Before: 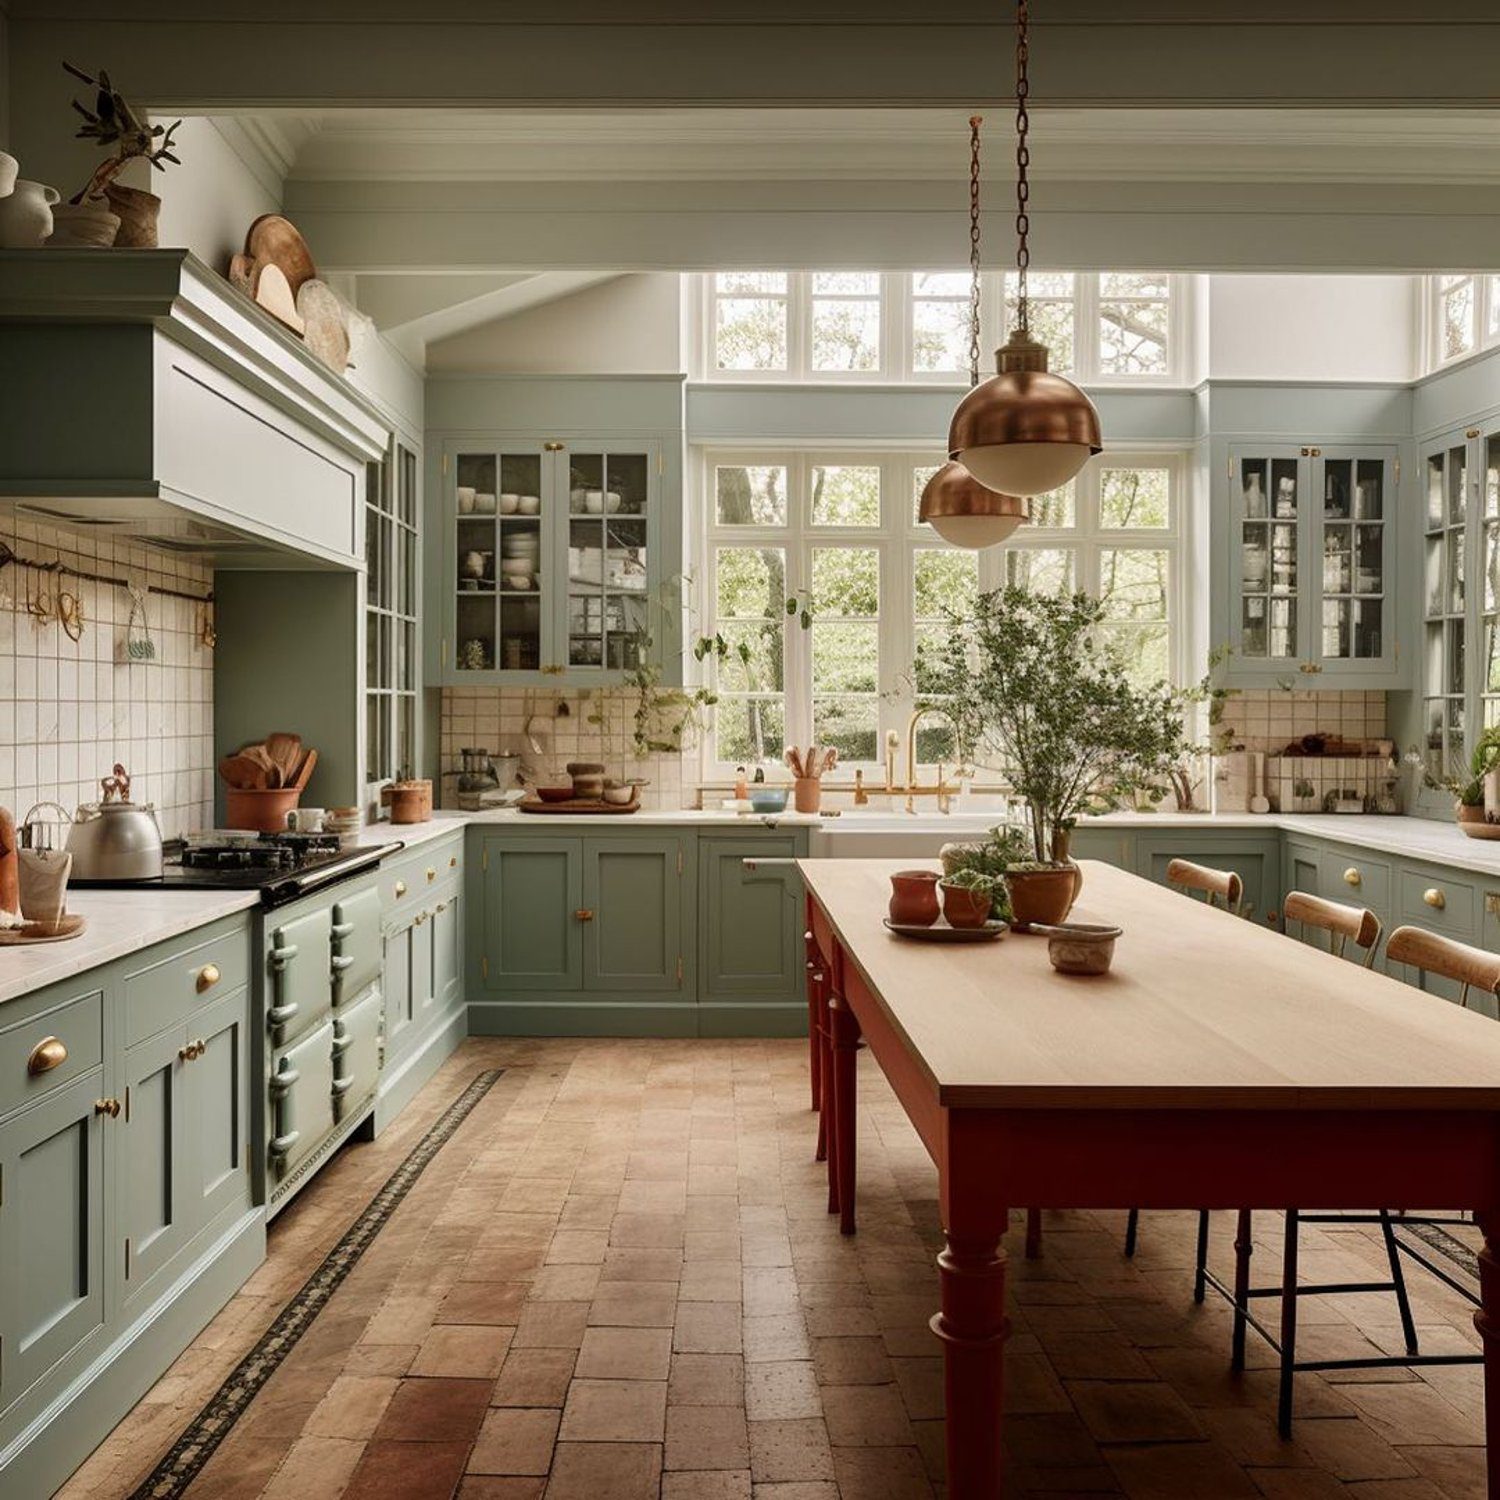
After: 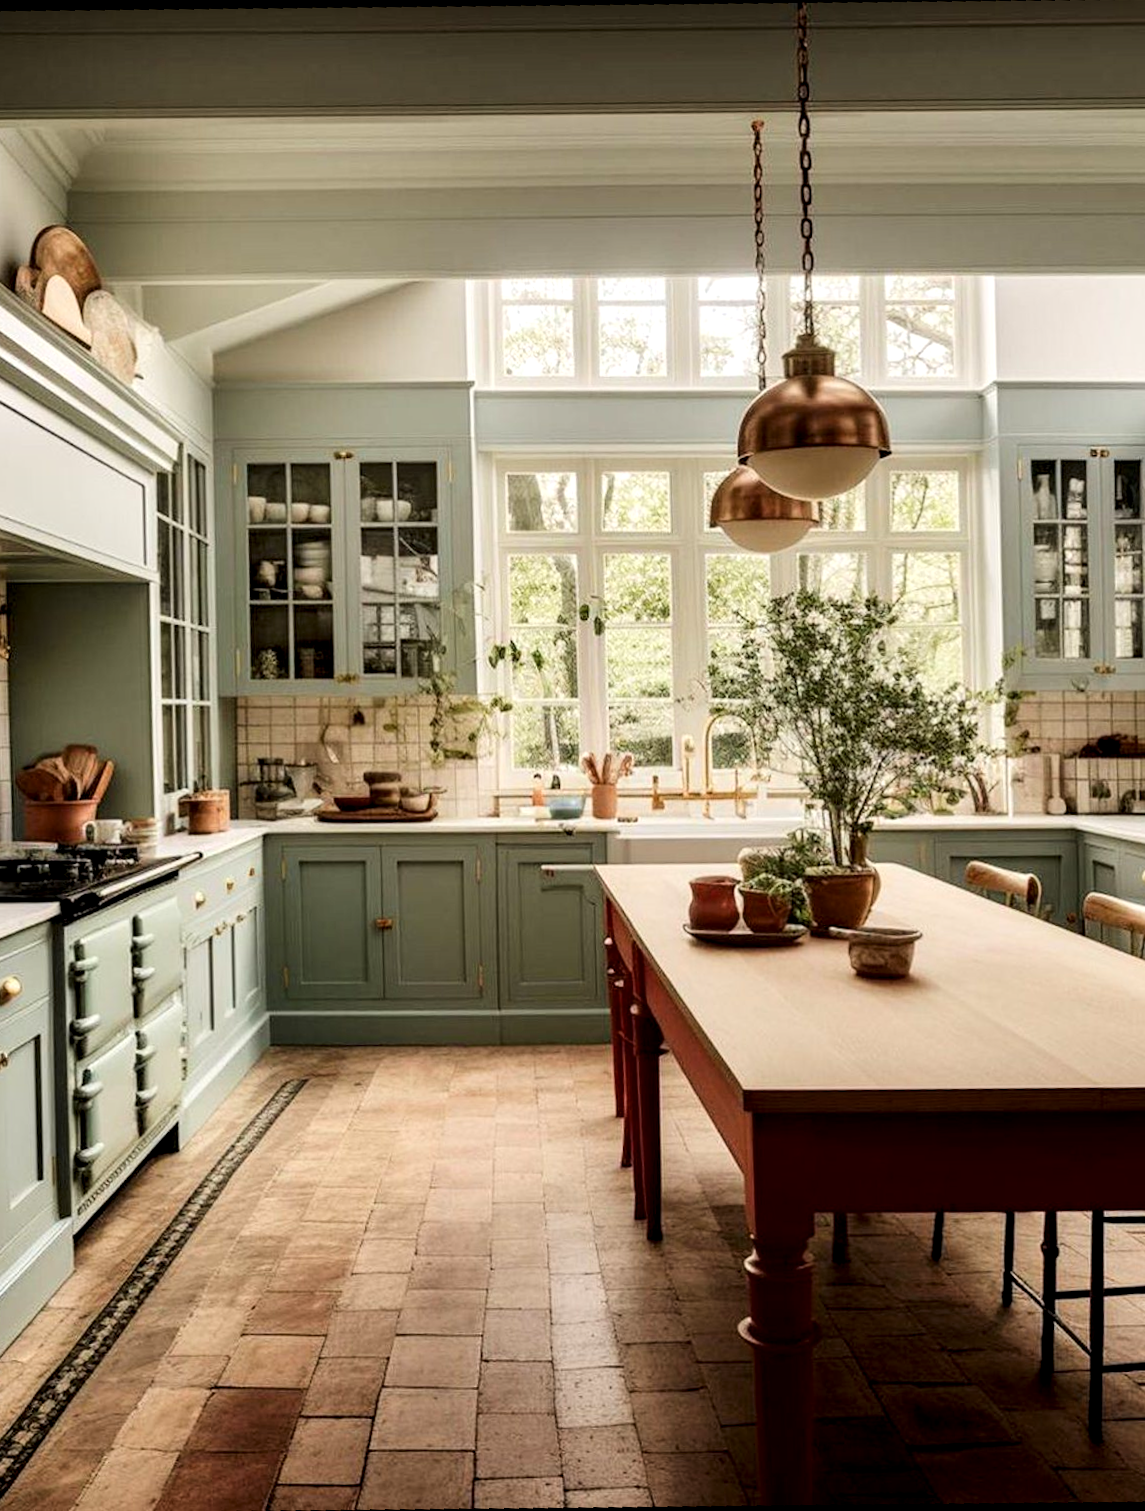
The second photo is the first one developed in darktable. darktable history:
tone curve: curves: ch0 [(0, 0) (0.004, 0.001) (0.133, 0.112) (0.325, 0.362) (0.832, 0.893) (1, 1)], color space Lab, linked channels, preserve colors none
crop and rotate: angle -3.27°, left 14.277%, top 0.028%, right 10.766%, bottom 0.028%
rotate and perspective: rotation -4.2°, shear 0.006, automatic cropping off
local contrast: highlights 25%, shadows 75%, midtone range 0.75
